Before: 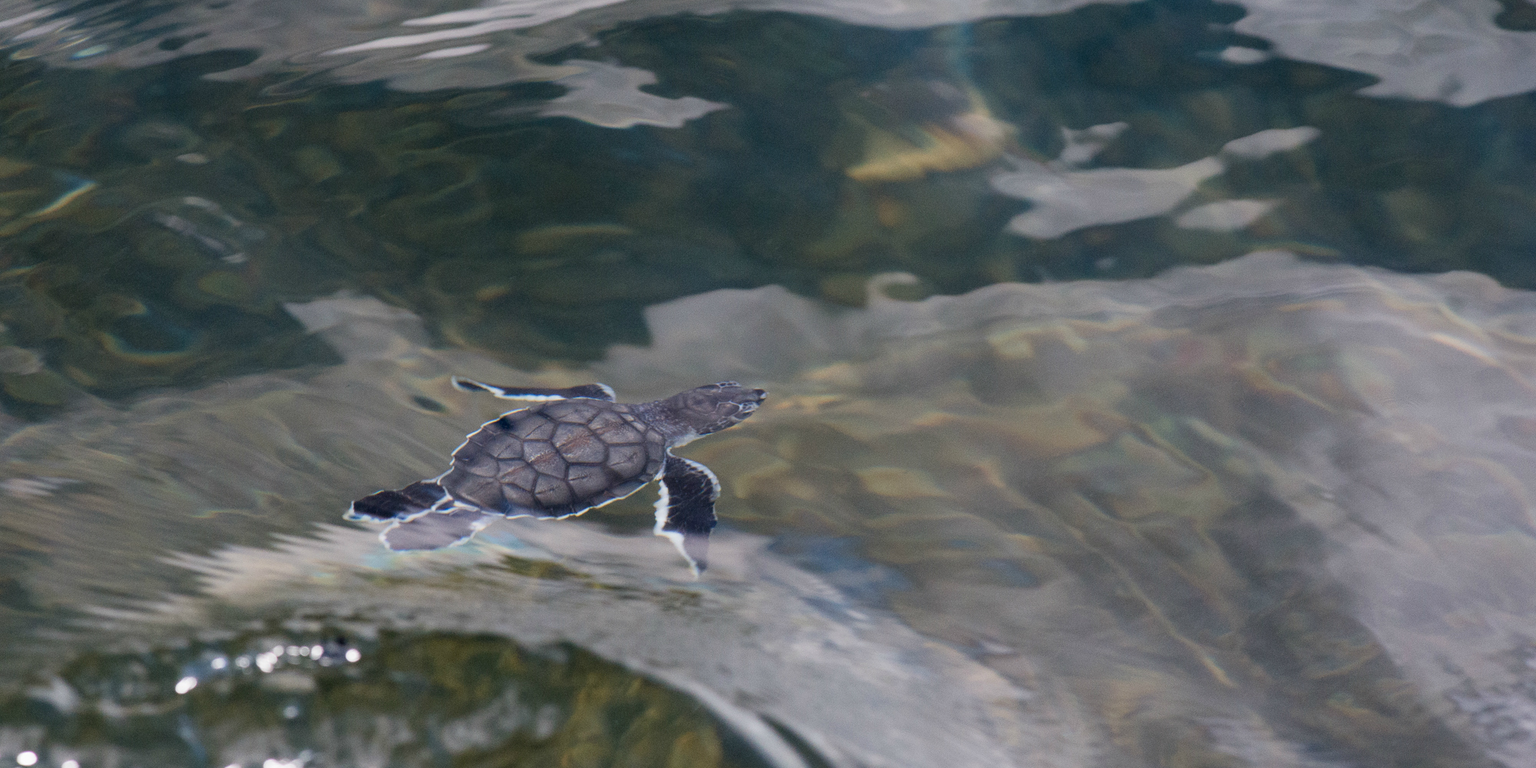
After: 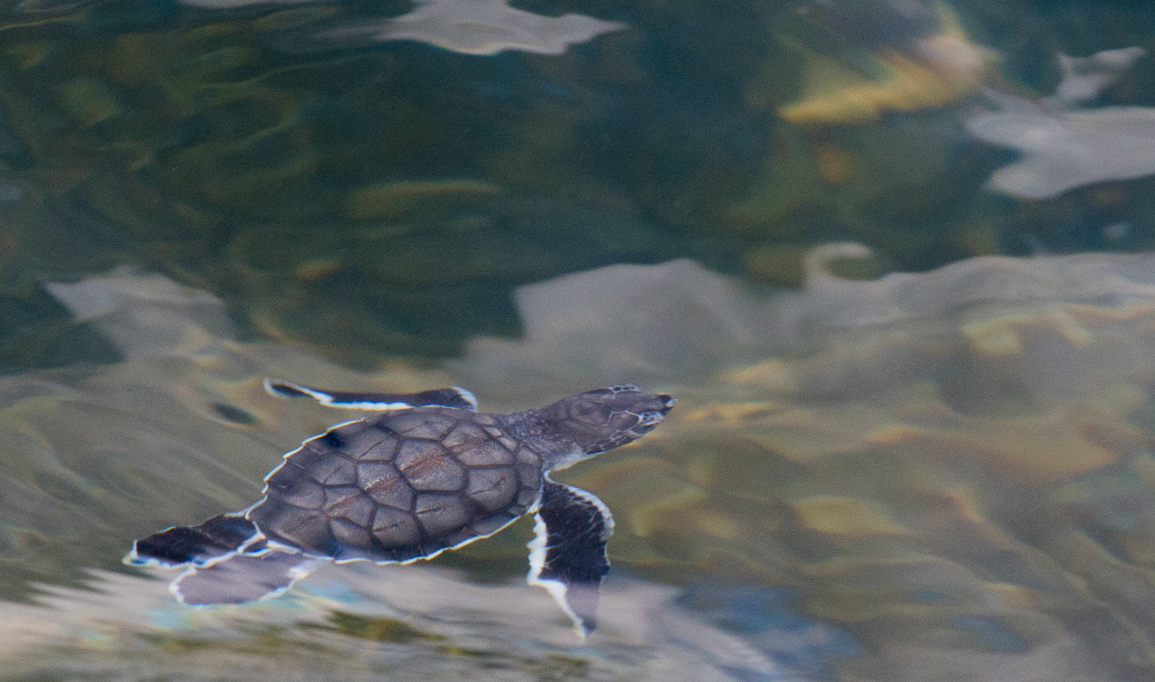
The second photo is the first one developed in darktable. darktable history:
crop: left 16.202%, top 11.208%, right 26.045%, bottom 20.557%
color balance rgb: perceptual saturation grading › global saturation 10%, global vibrance 10%
contrast brightness saturation: saturation 0.13
